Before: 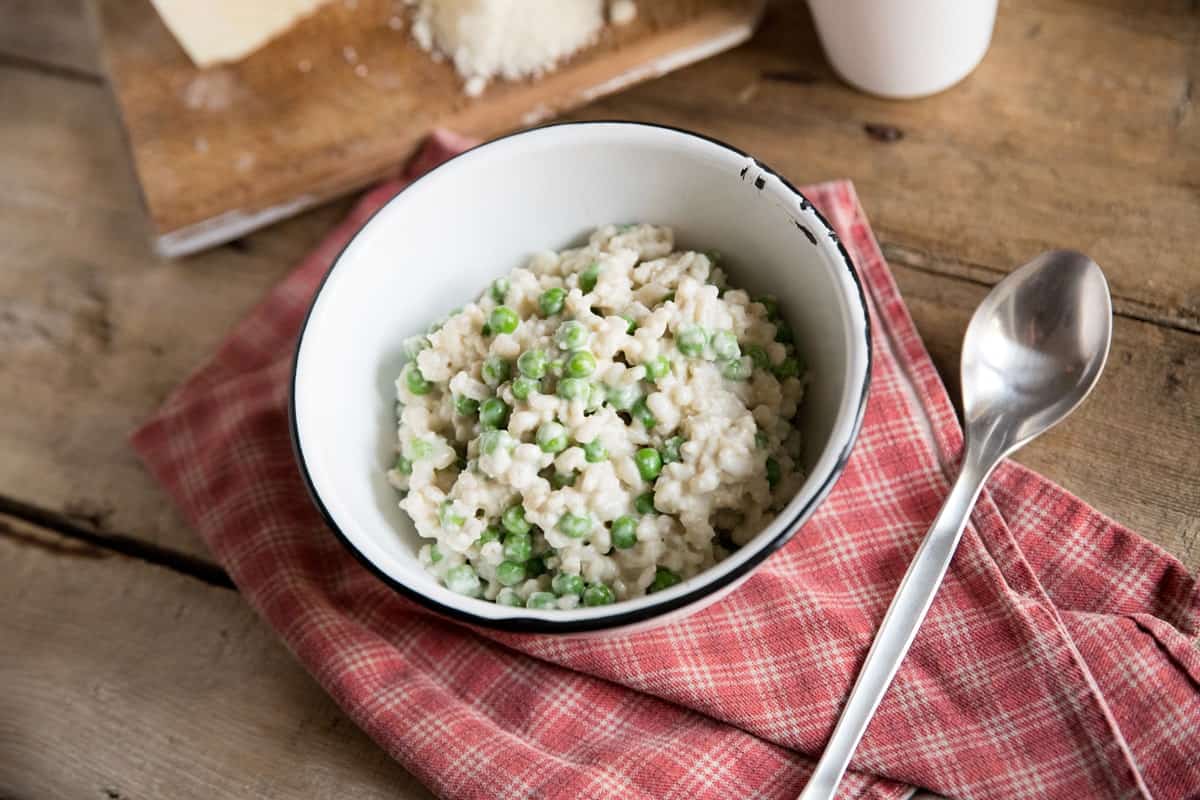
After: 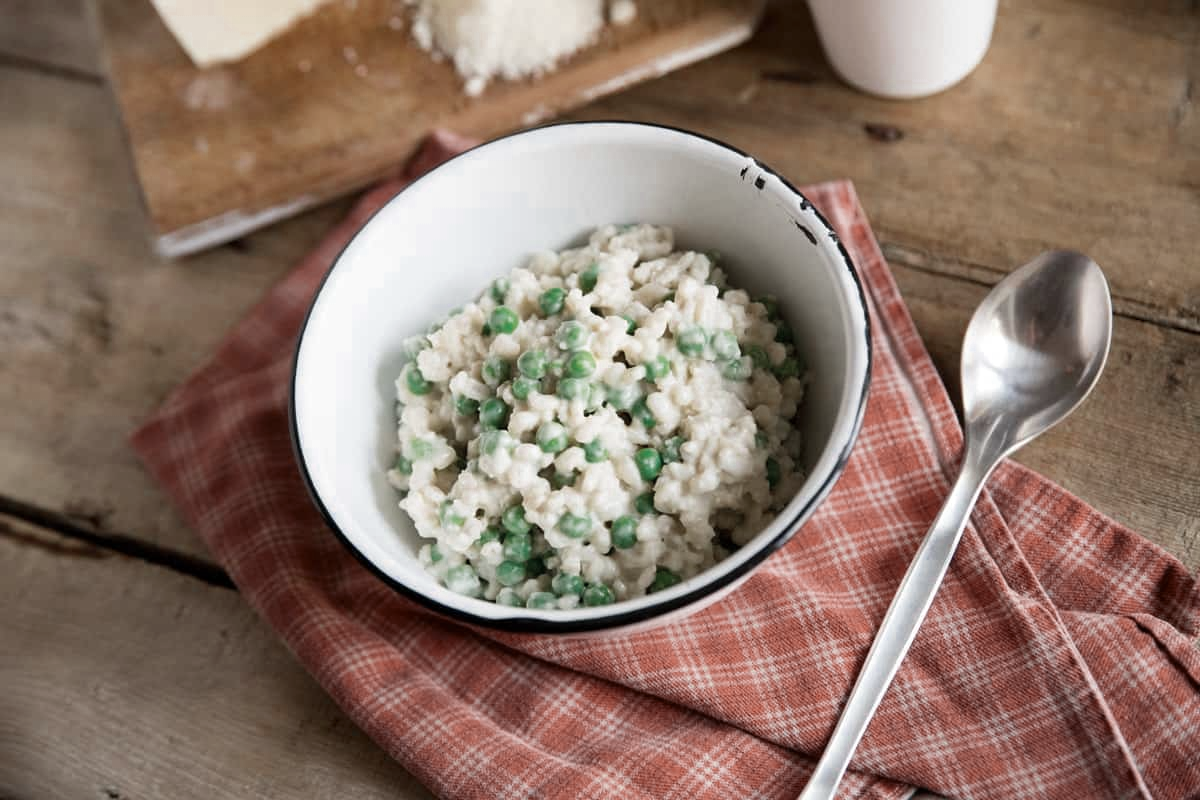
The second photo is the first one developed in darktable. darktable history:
color zones: curves: ch0 [(0, 0.5) (0.125, 0.4) (0.25, 0.5) (0.375, 0.4) (0.5, 0.4) (0.625, 0.35) (0.75, 0.35) (0.875, 0.5)]; ch1 [(0, 0.35) (0.125, 0.45) (0.25, 0.35) (0.375, 0.35) (0.5, 0.35) (0.625, 0.35) (0.75, 0.45) (0.875, 0.35)]; ch2 [(0, 0.6) (0.125, 0.5) (0.25, 0.5) (0.375, 0.6) (0.5, 0.6) (0.625, 0.5) (0.75, 0.5) (0.875, 0.5)], mix 19.6%
